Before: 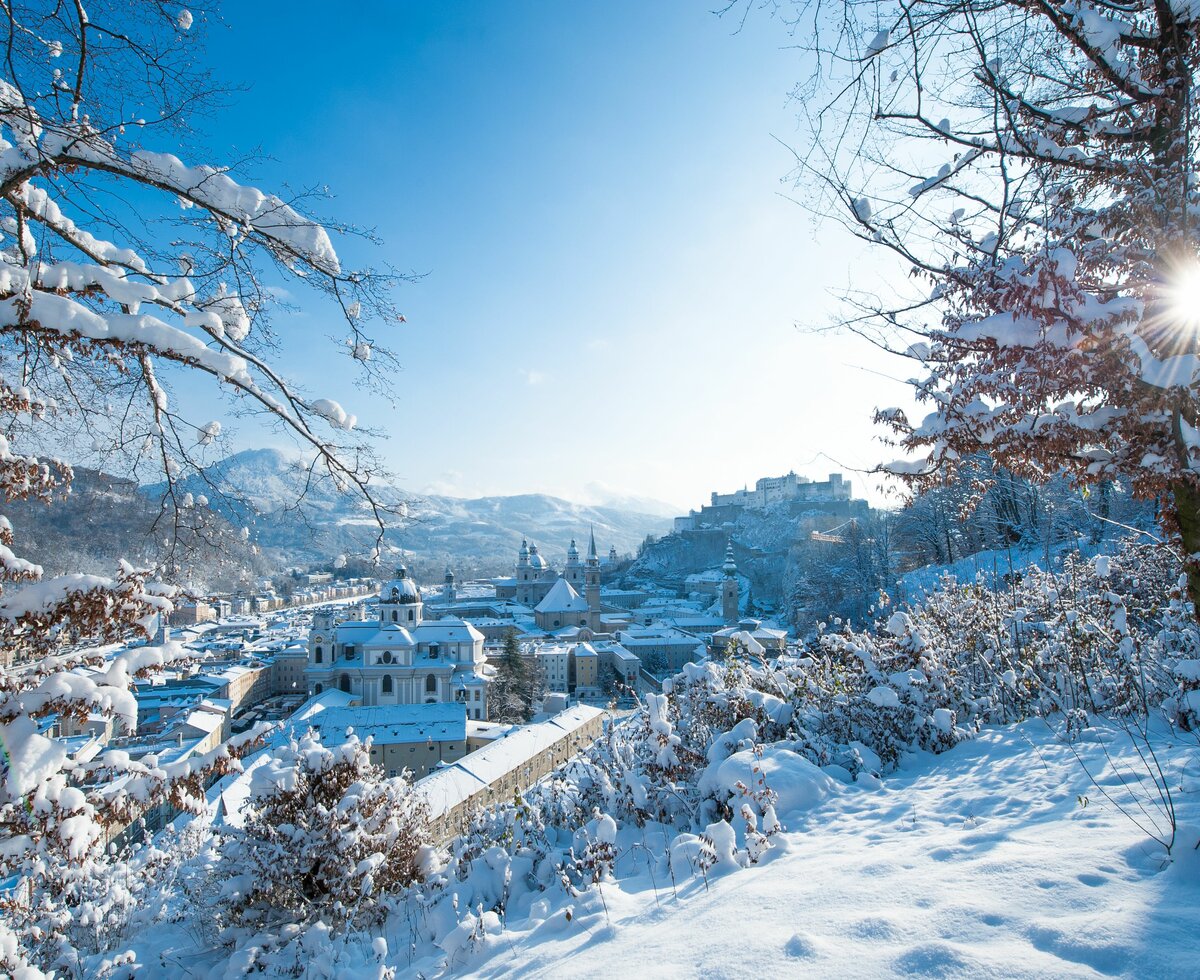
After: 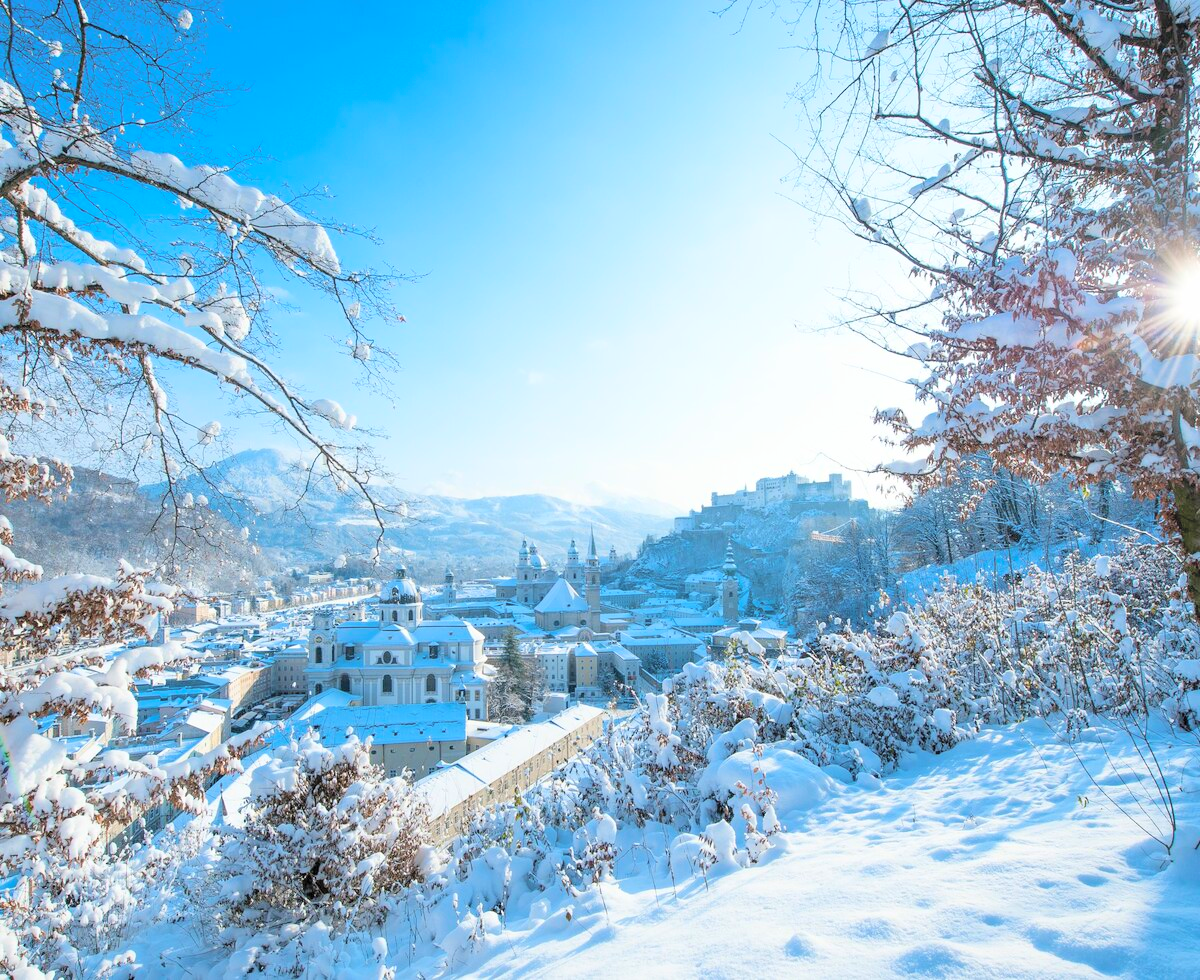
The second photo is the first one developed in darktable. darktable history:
color zones: curves: ch0 [(0, 0.5) (0.143, 0.52) (0.286, 0.5) (0.429, 0.5) (0.571, 0.5) (0.714, 0.5) (0.857, 0.5) (1, 0.5)]; ch1 [(0, 0.489) (0.155, 0.45) (0.286, 0.466) (0.429, 0.5) (0.571, 0.5) (0.714, 0.5) (0.857, 0.5) (1, 0.489)]
global tonemap: drago (0.7, 100)
color balance rgb: perceptual saturation grading › global saturation 20%, global vibrance 20%
